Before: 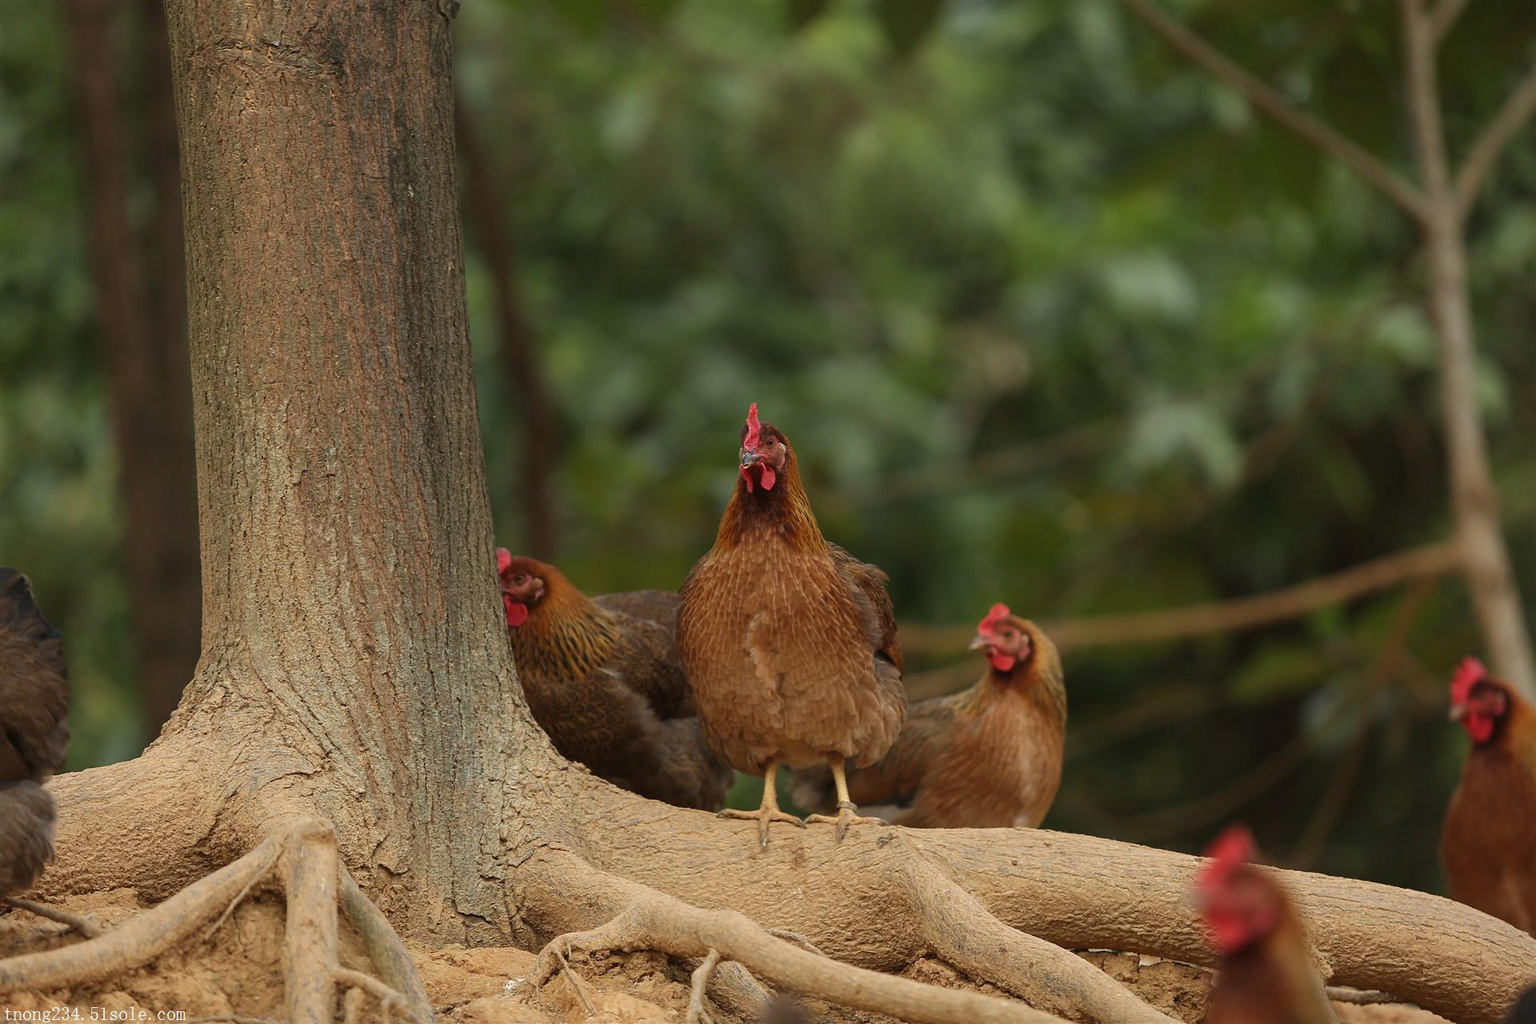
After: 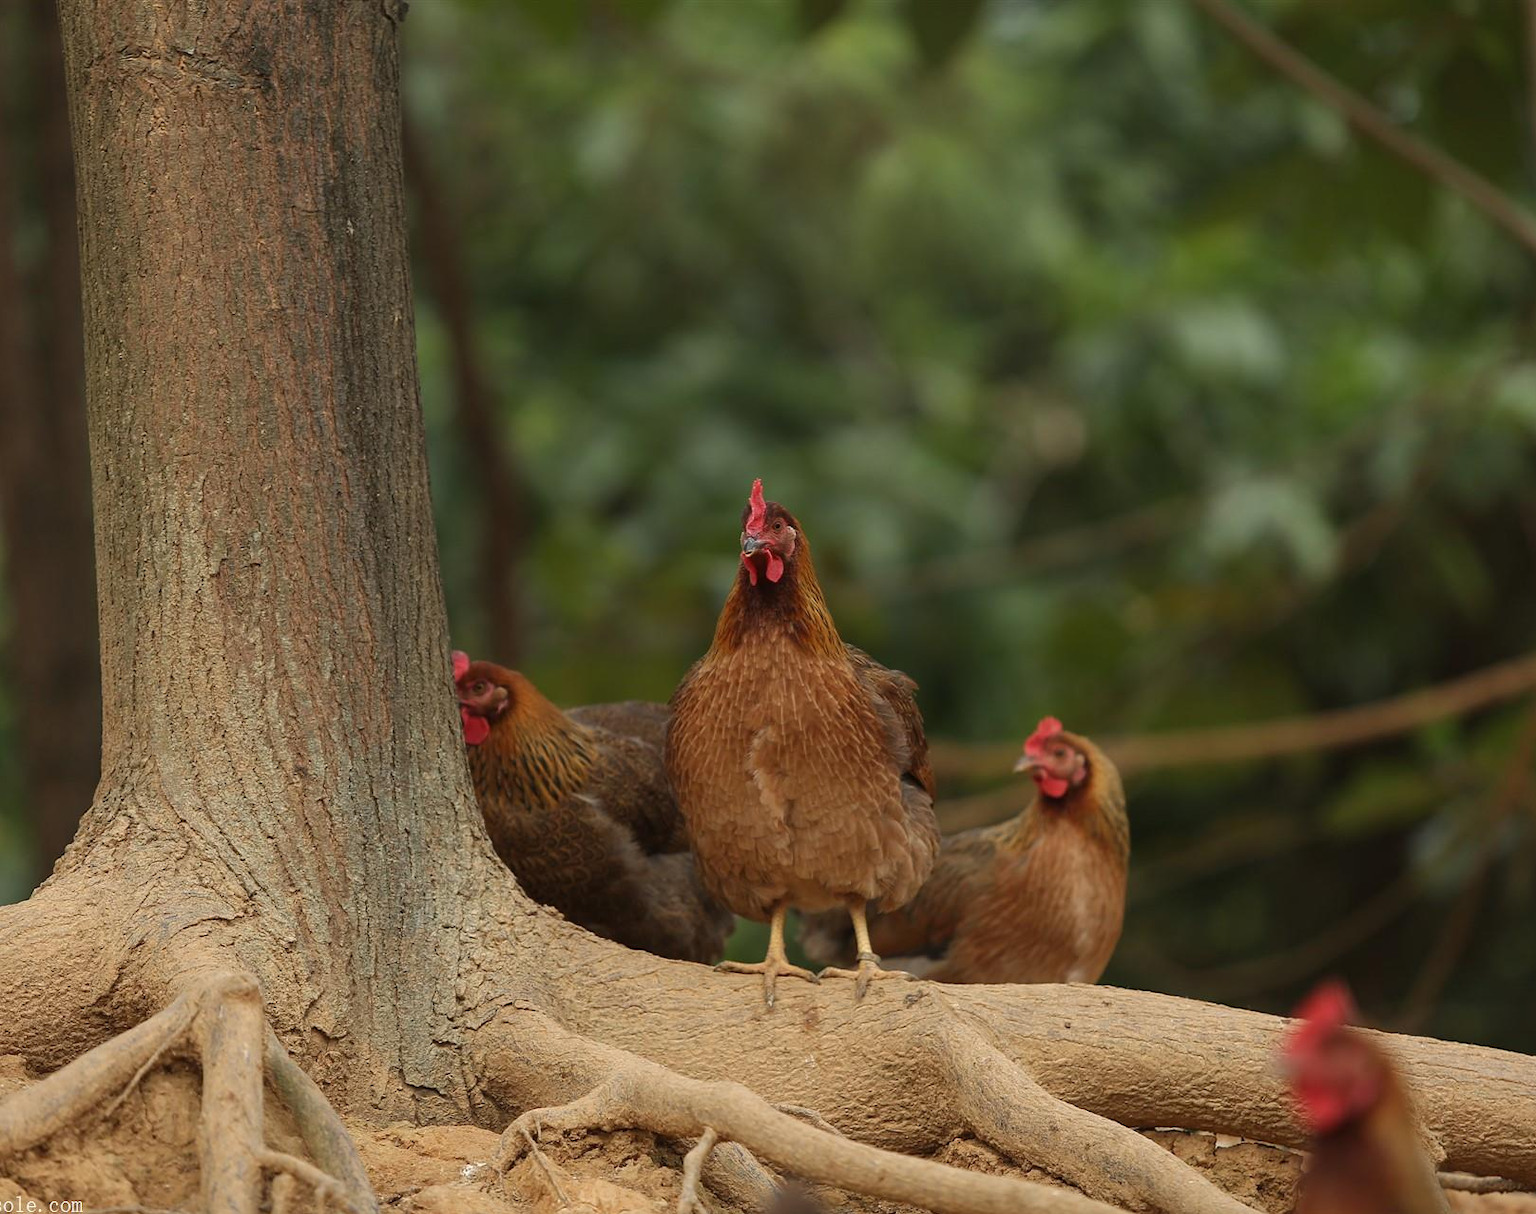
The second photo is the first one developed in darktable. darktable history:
crop: left 7.598%, right 7.873%
tone equalizer: on, module defaults
